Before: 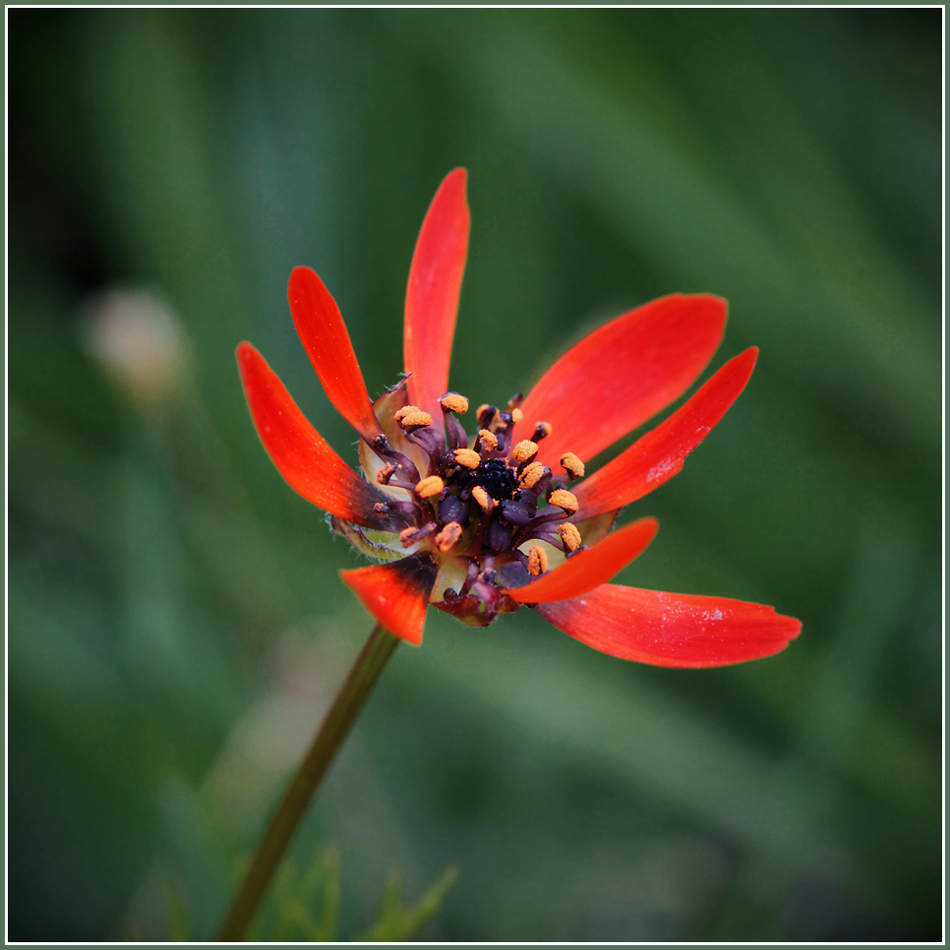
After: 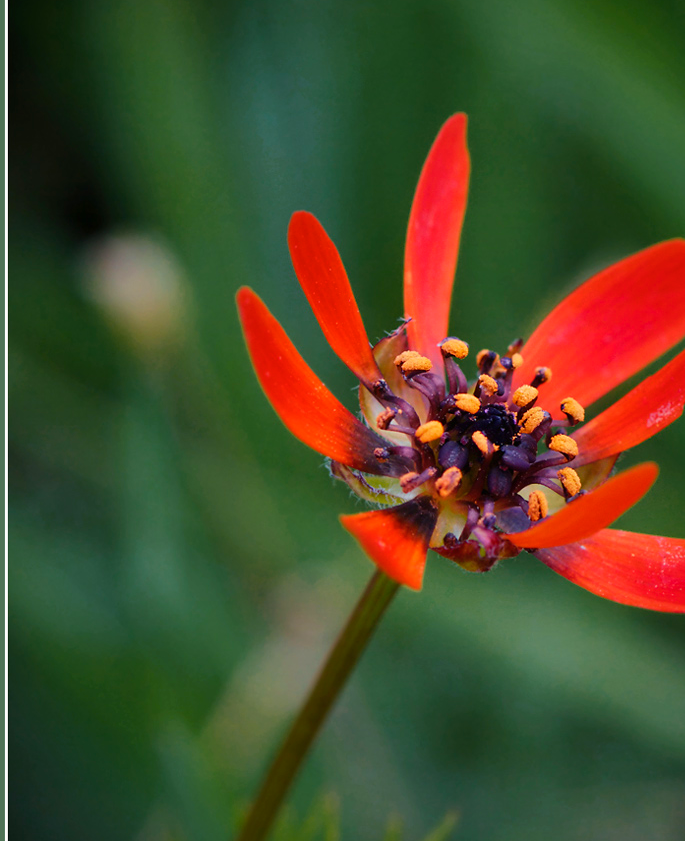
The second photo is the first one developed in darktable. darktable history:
crop: top 5.794%, right 27.848%, bottom 5.617%
color balance rgb: perceptual saturation grading › global saturation 0.468%, global vibrance 39.383%
